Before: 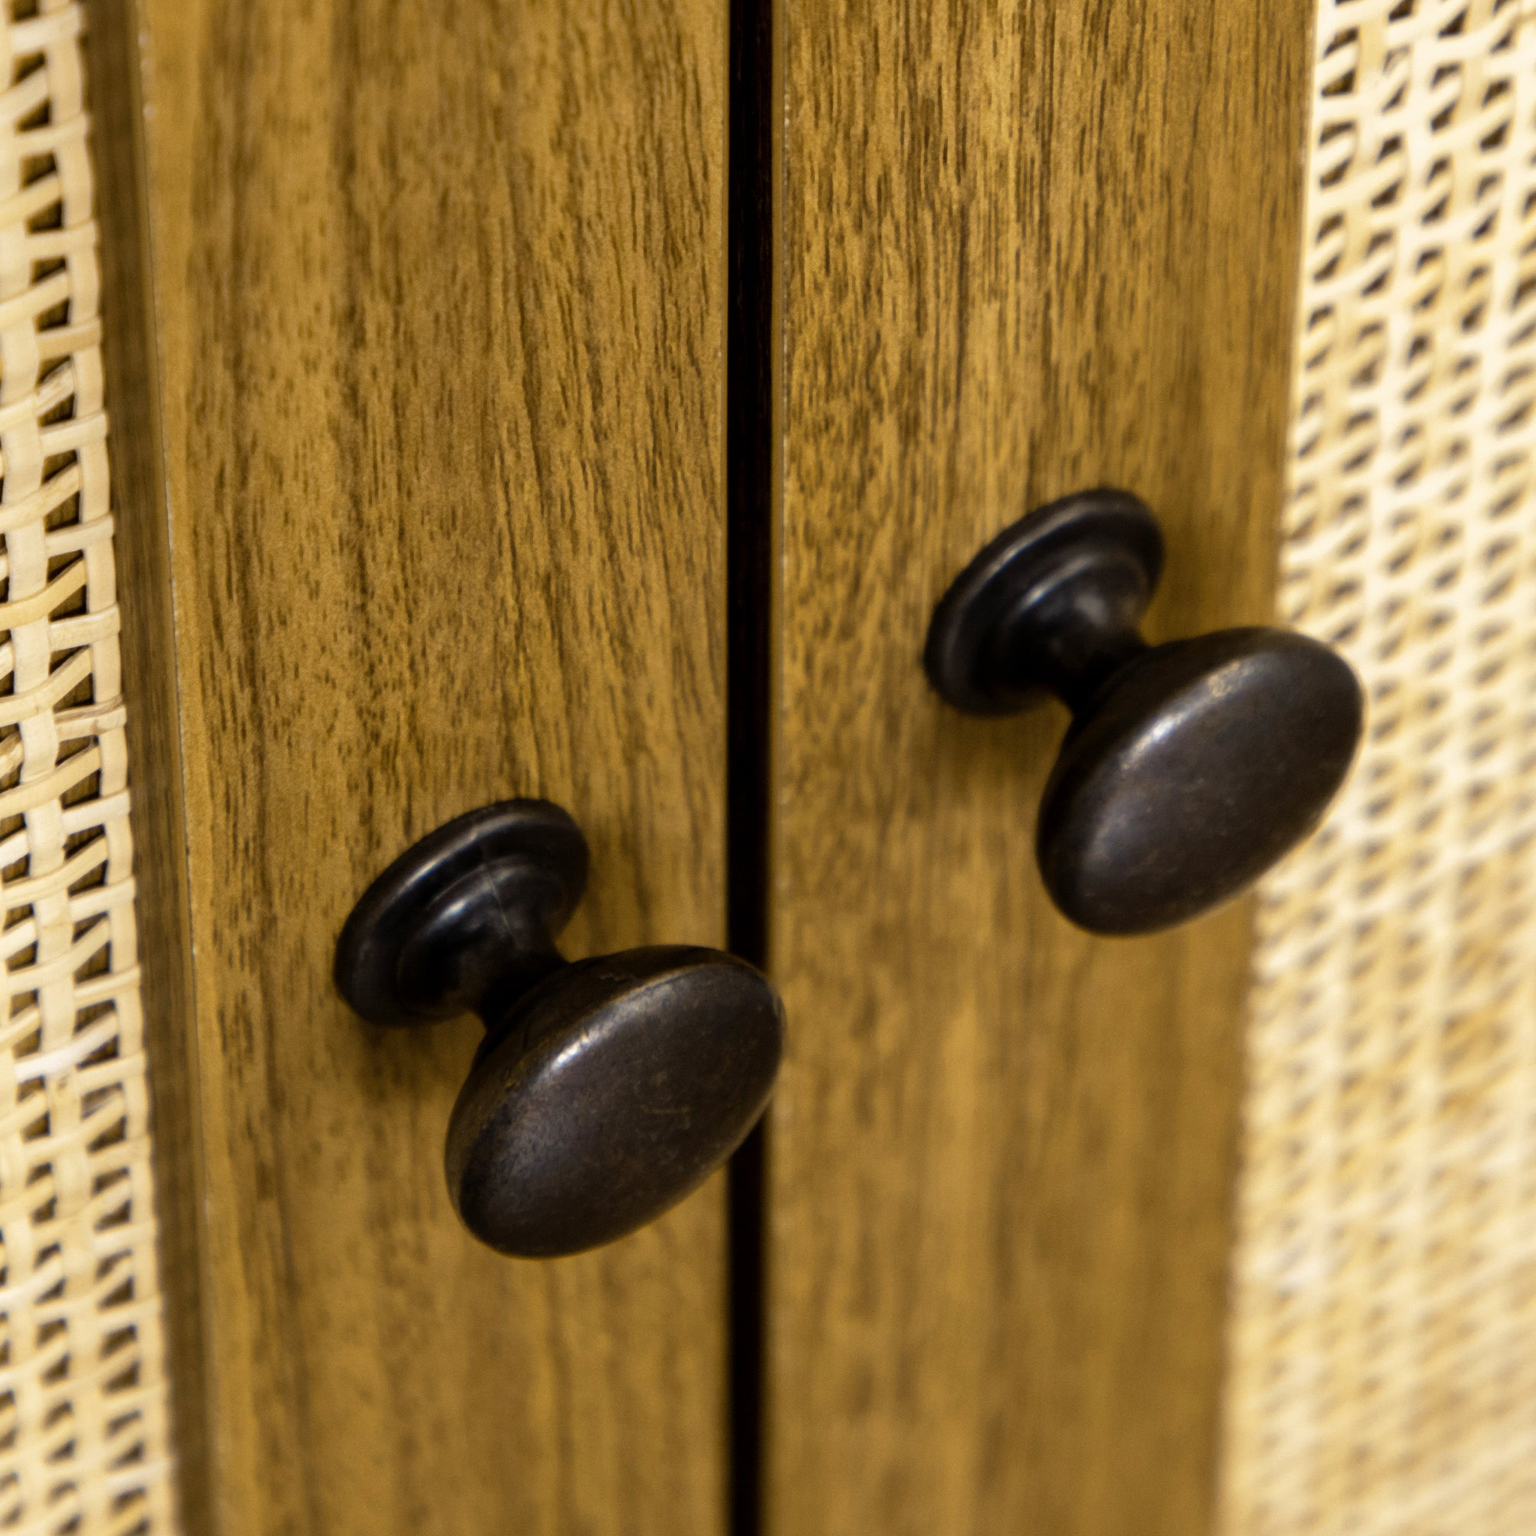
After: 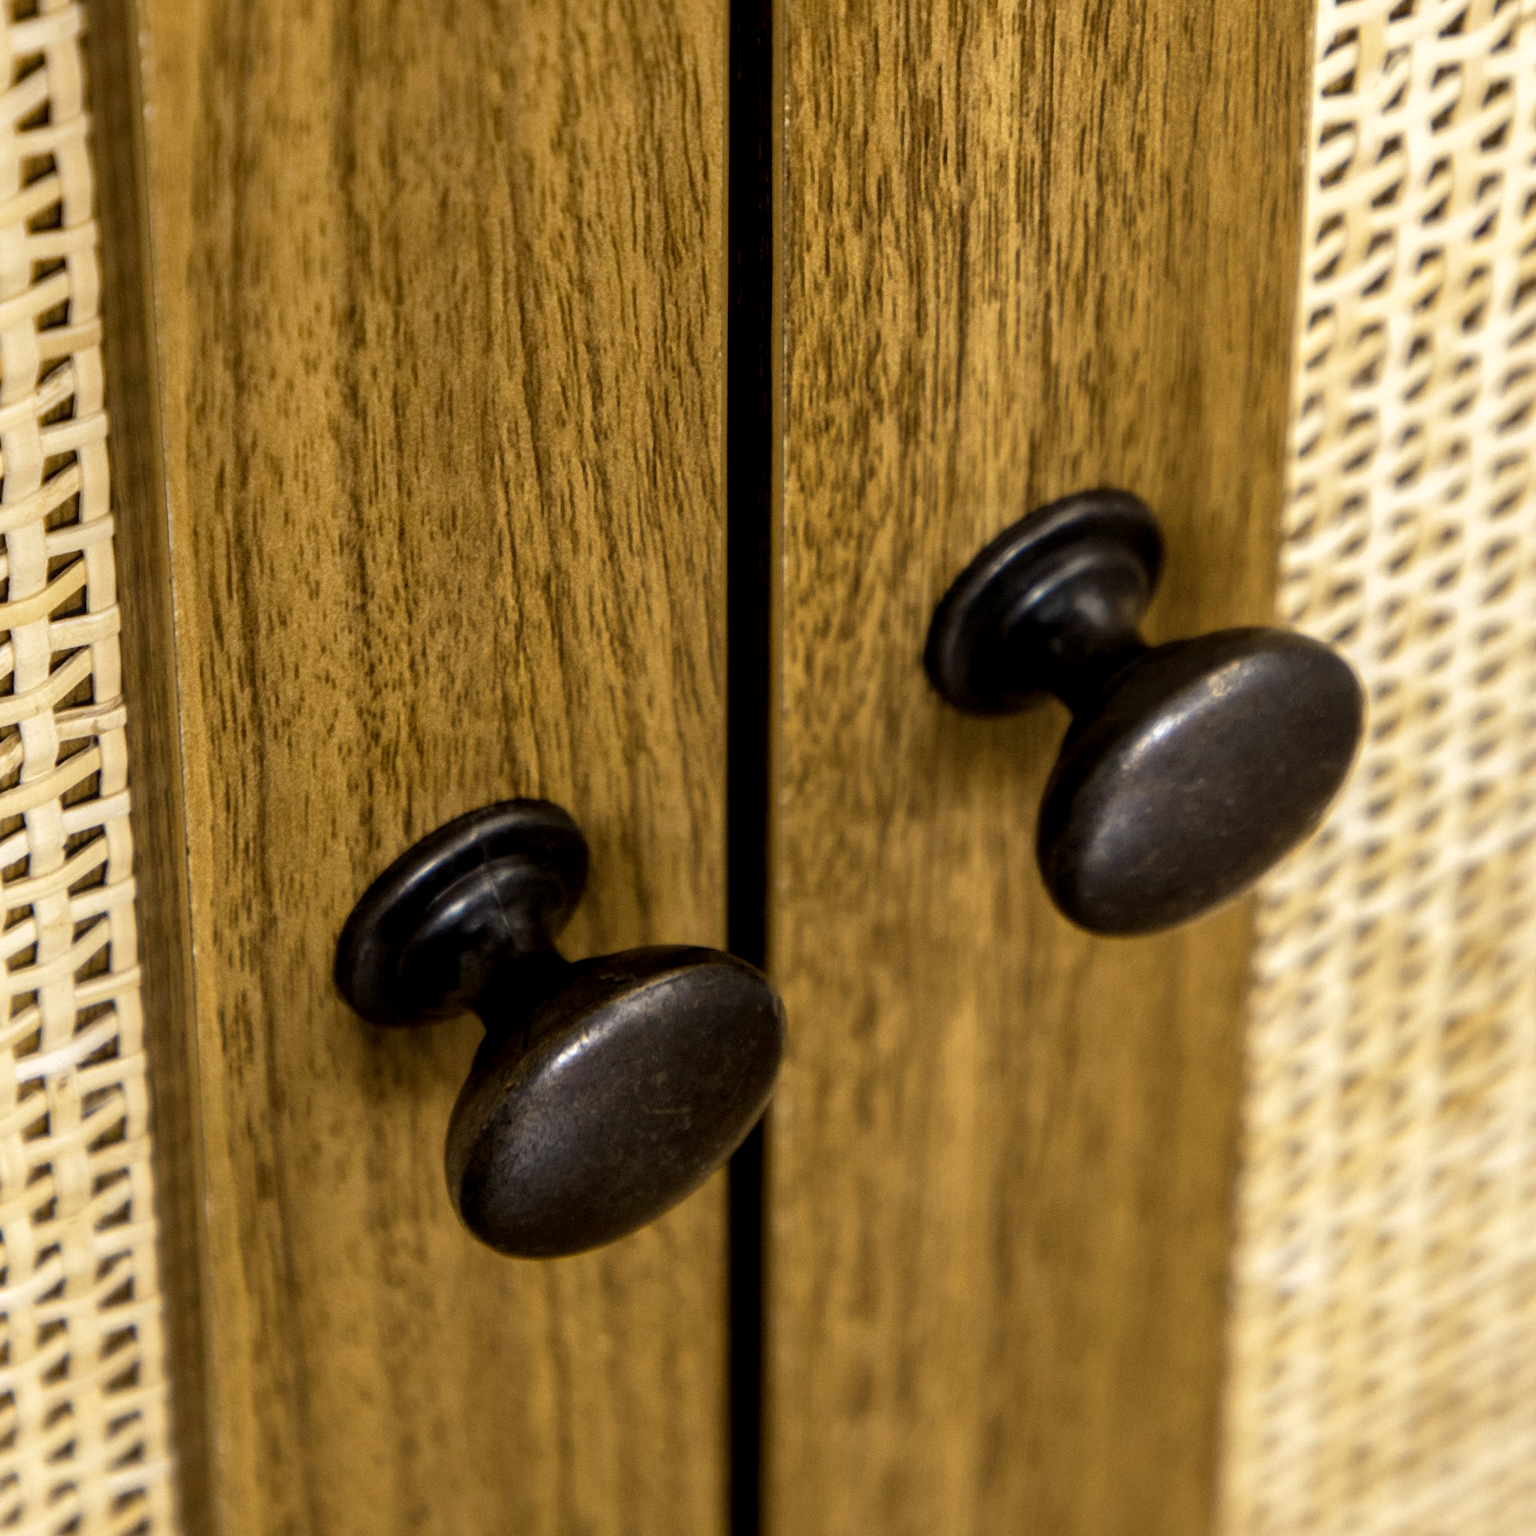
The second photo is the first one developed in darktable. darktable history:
local contrast: on, module defaults
sharpen: amount 0.204
